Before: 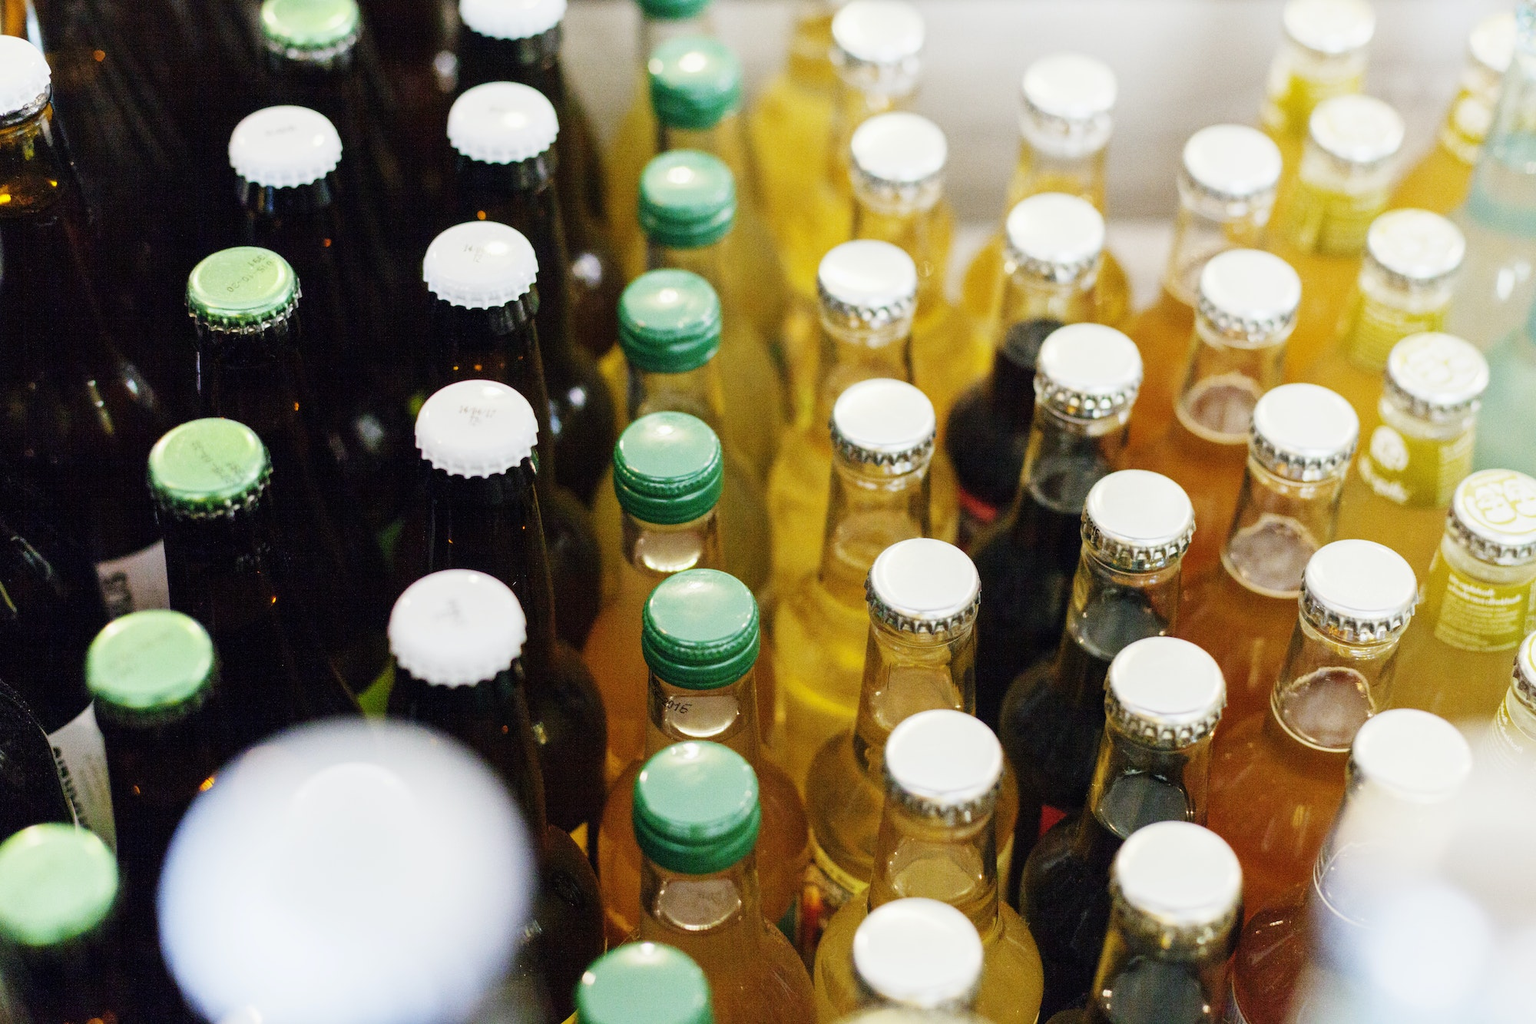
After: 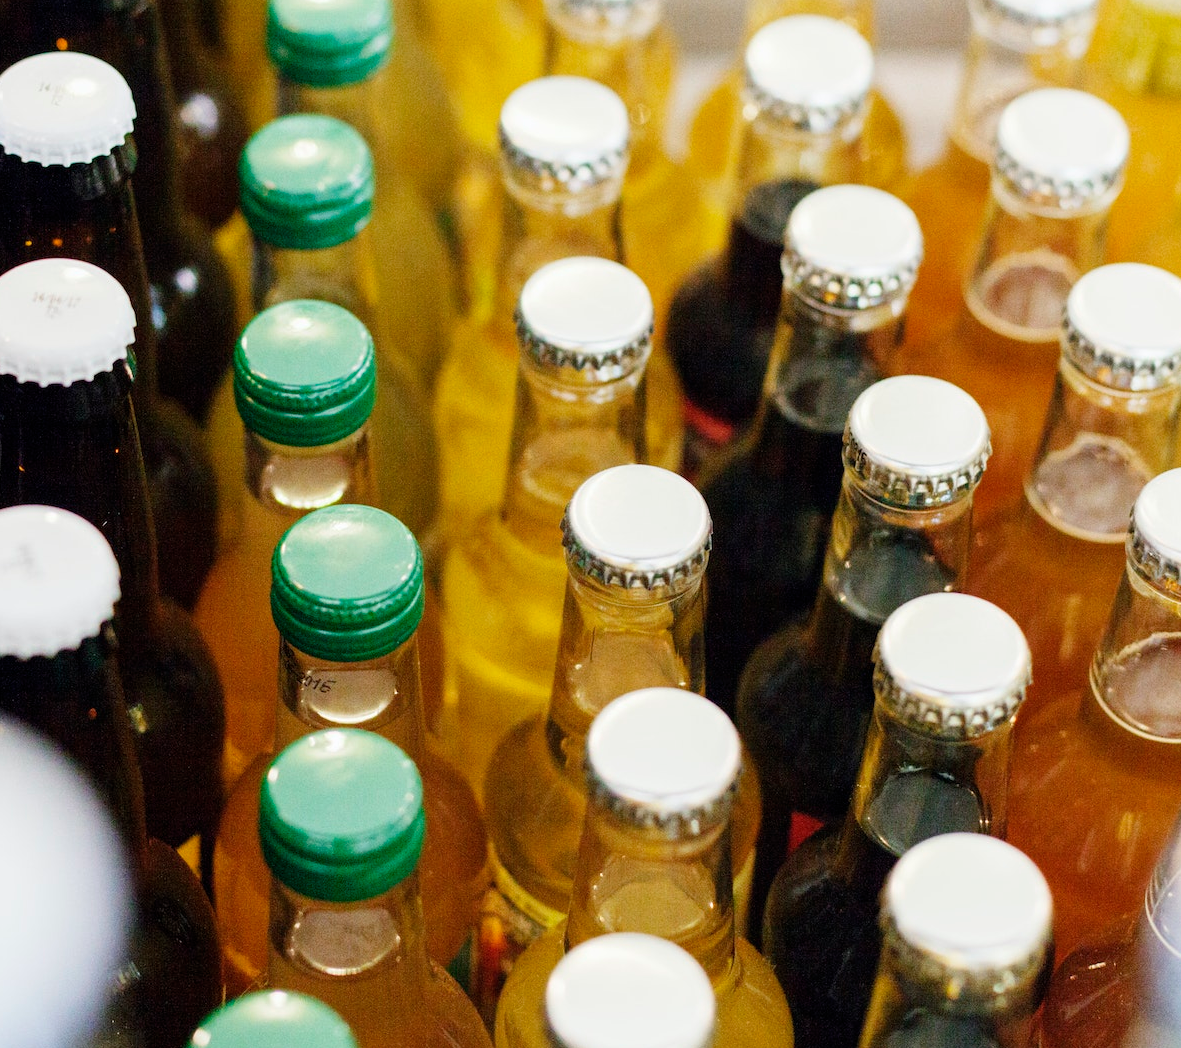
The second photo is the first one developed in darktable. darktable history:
crop and rotate: left 28.256%, top 17.734%, right 12.656%, bottom 3.573%
